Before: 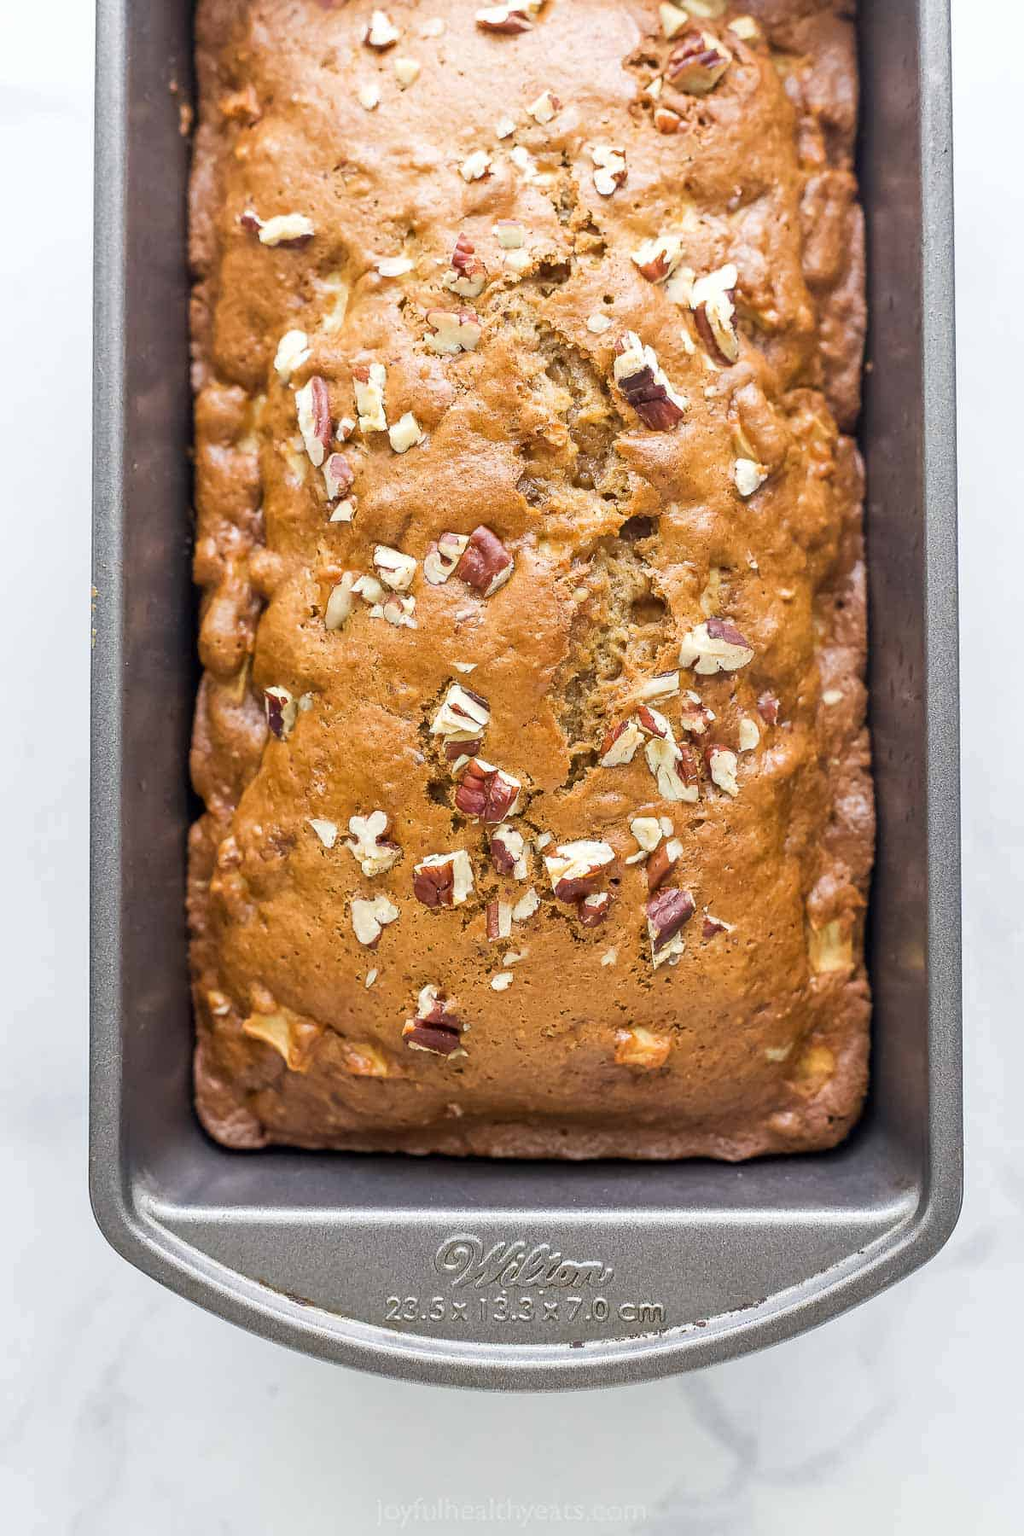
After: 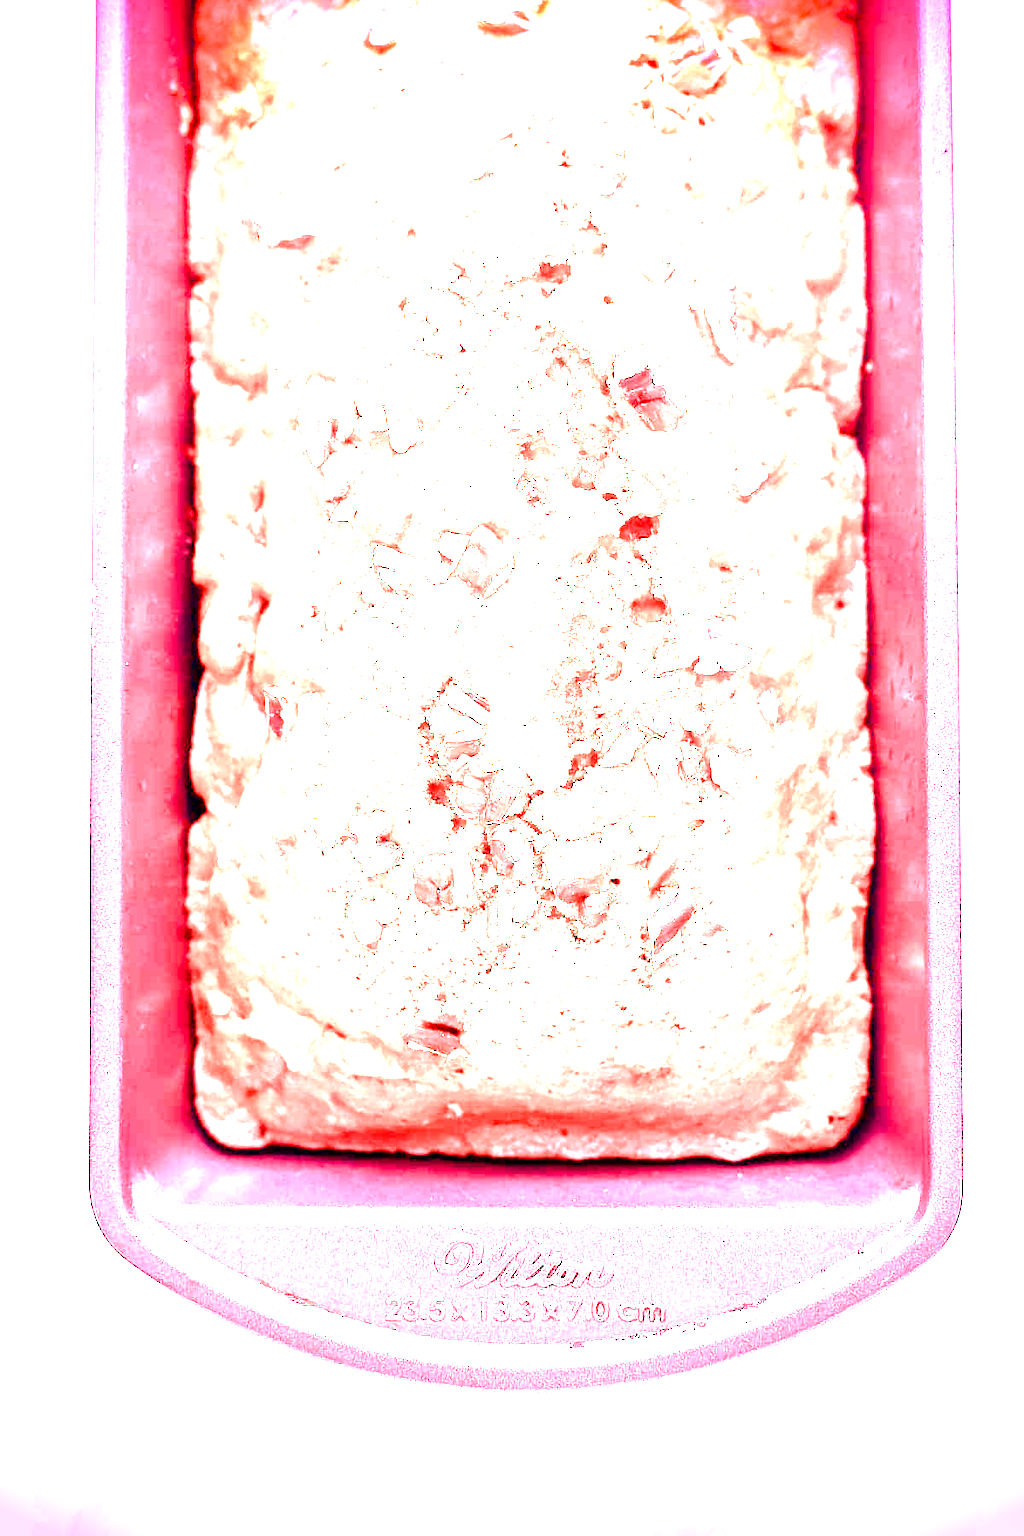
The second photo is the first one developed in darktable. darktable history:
white balance: red 4.26, blue 1.802
vignetting: fall-off start 88.53%, fall-off radius 44.2%, saturation 0.376, width/height ratio 1.161
color balance rgb: perceptual saturation grading › global saturation 20%, perceptual saturation grading › highlights -50%, perceptual saturation grading › shadows 30%, perceptual brilliance grading › global brilliance 10%, perceptual brilliance grading › shadows 15%
